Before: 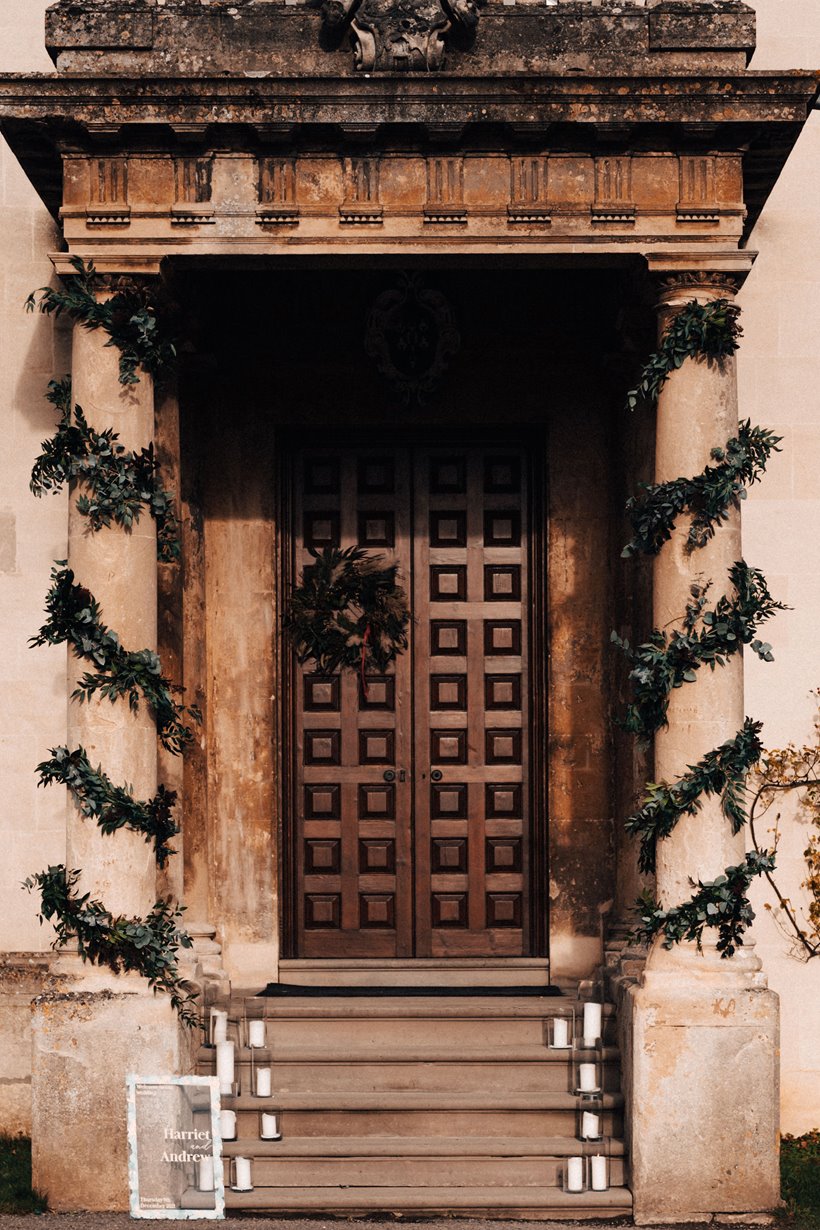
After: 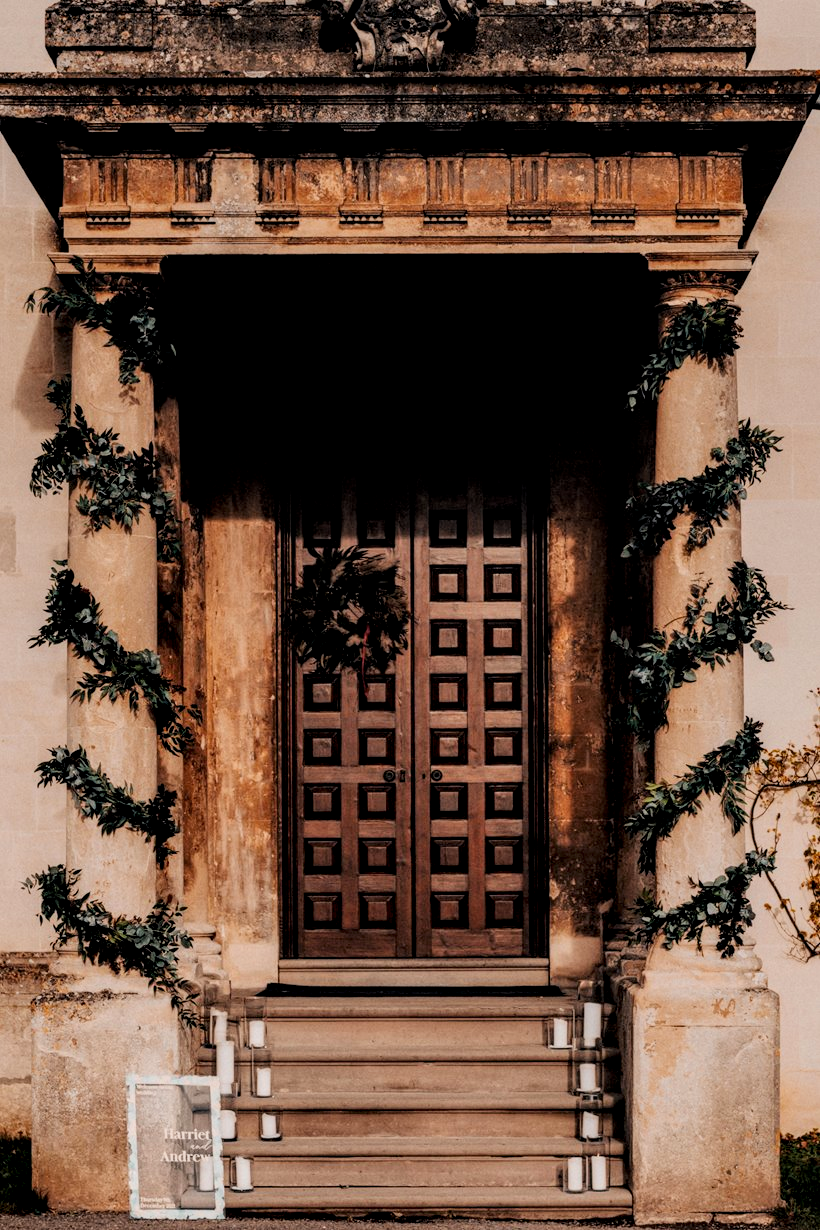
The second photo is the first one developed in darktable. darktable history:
filmic rgb: black relative exposure -7.65 EV, white relative exposure 4.56 EV, hardness 3.61, color science v6 (2022)
local contrast: highlights 21%, detail 150%
contrast brightness saturation: saturation 0.182
